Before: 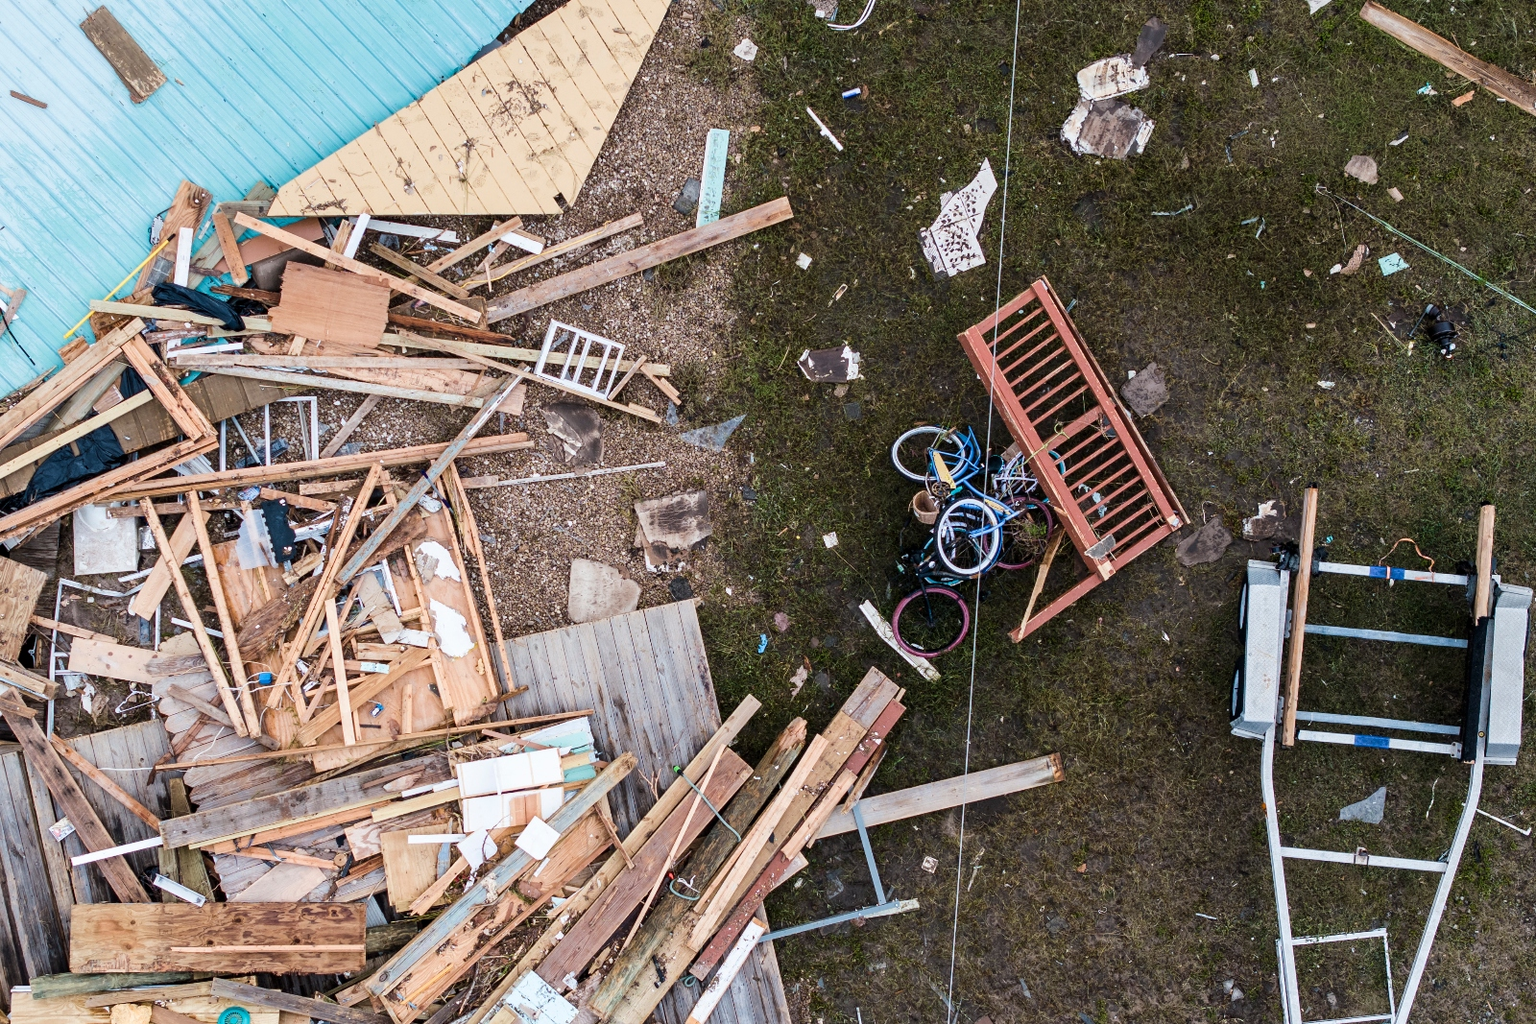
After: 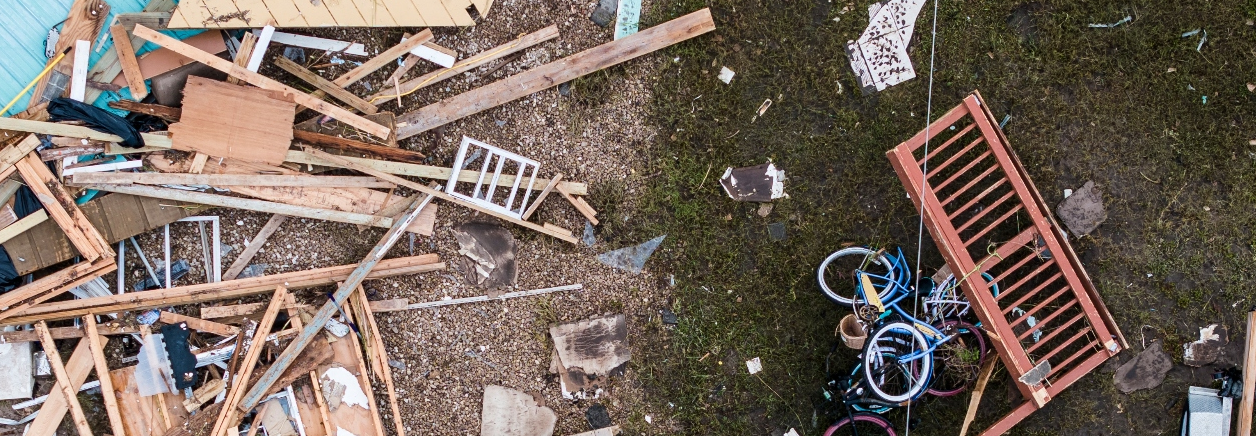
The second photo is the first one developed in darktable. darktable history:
crop: left 6.944%, top 18.554%, right 14.506%, bottom 40.503%
